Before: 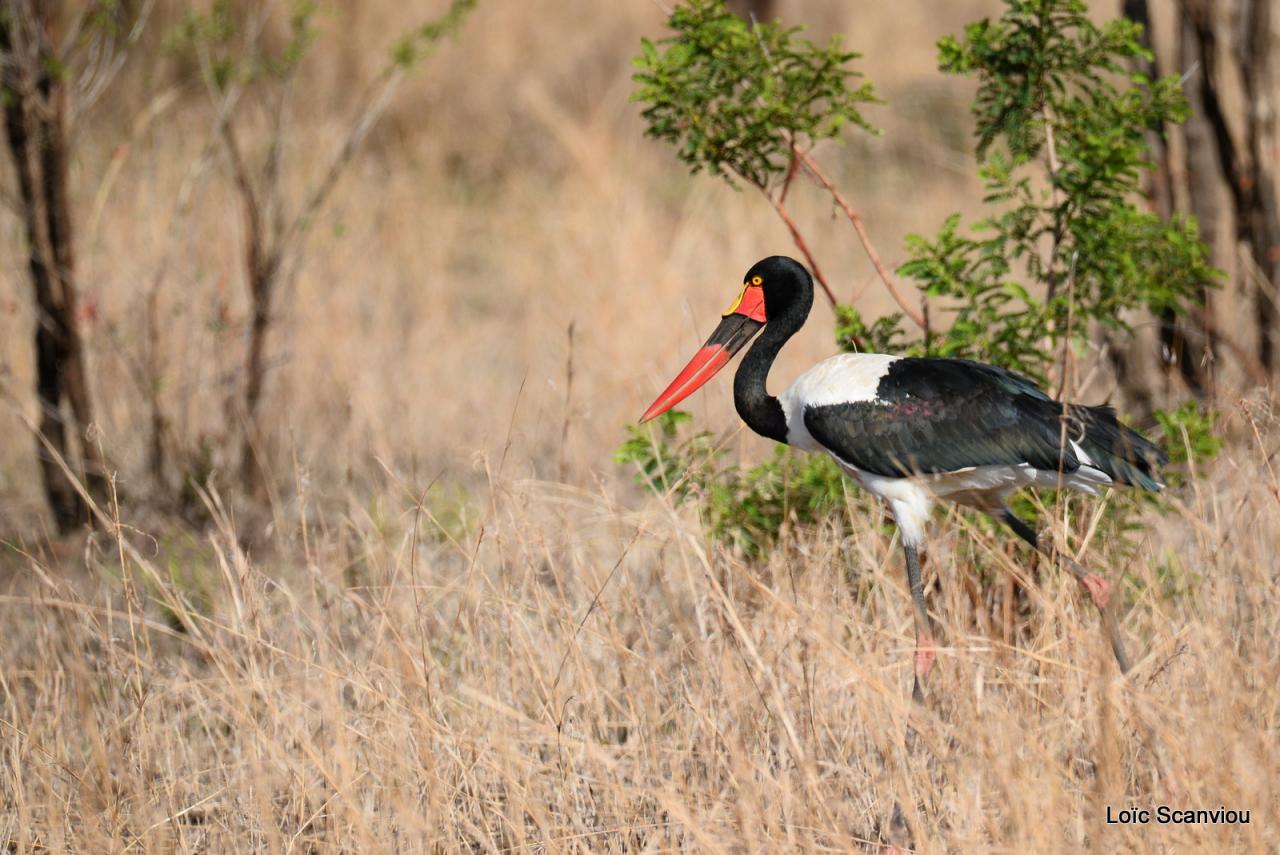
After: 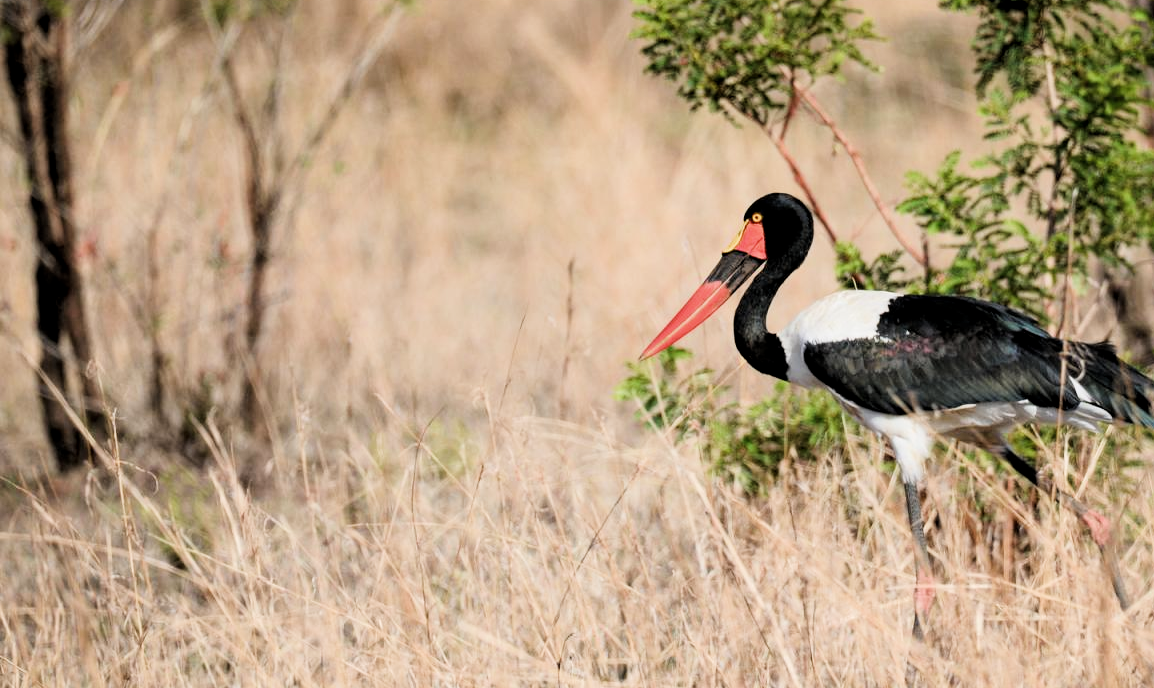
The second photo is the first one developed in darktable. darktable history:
crop: top 7.463%, right 9.834%, bottom 12.023%
filmic rgb: black relative exposure -7.65 EV, white relative exposure 4.56 EV, hardness 3.61, contrast 1.244, add noise in highlights 0, color science v3 (2019), use custom middle-gray values true, iterations of high-quality reconstruction 0, contrast in highlights soft
local contrast: highlights 100%, shadows 101%, detail 119%, midtone range 0.2
exposure: black level correction 0, exposure 0.399 EV, compensate highlight preservation false
